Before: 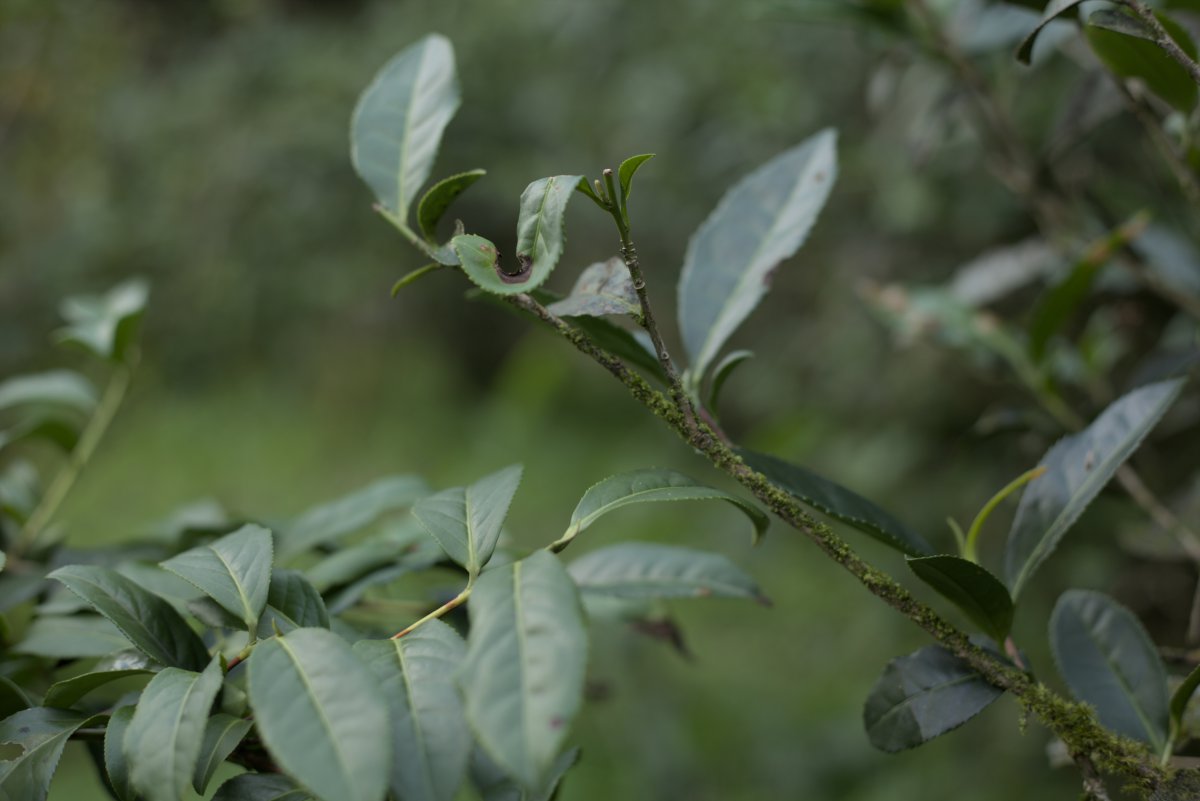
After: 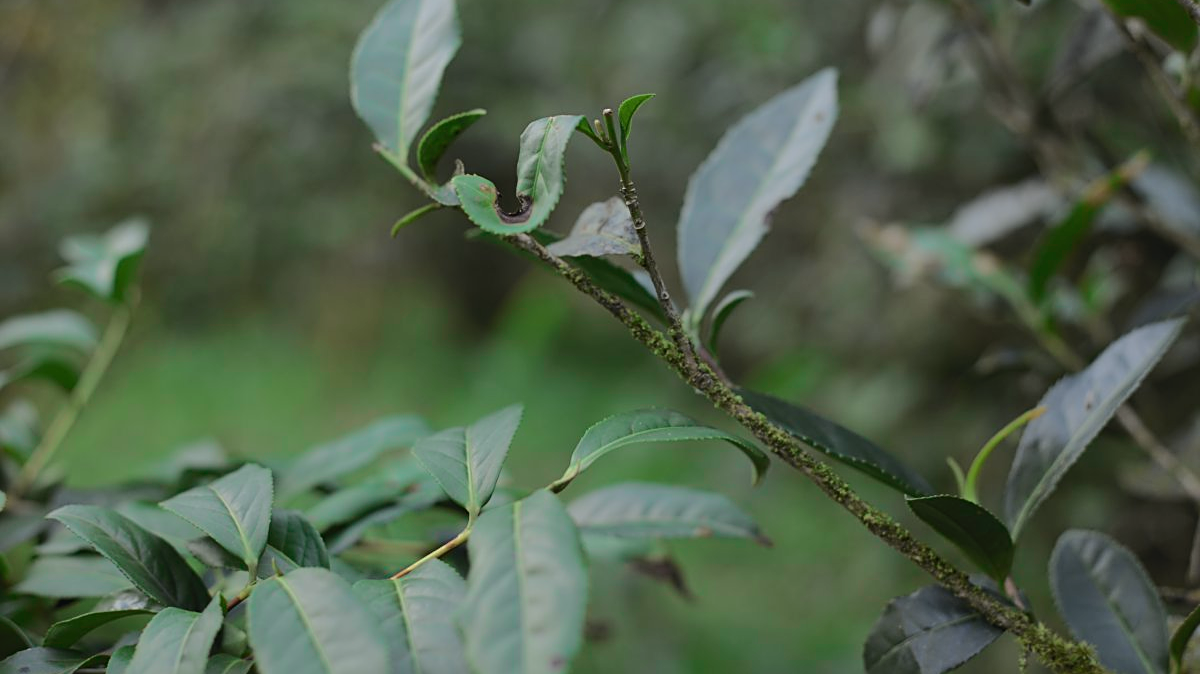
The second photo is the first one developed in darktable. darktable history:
tone curve: curves: ch0 [(0, 0.026) (0.175, 0.178) (0.463, 0.502) (0.796, 0.764) (1, 0.961)]; ch1 [(0, 0) (0.437, 0.398) (0.469, 0.472) (0.505, 0.504) (0.553, 0.552) (1, 1)]; ch2 [(0, 0) (0.505, 0.495) (0.579, 0.579) (1, 1)], color space Lab, independent channels, preserve colors none
sharpen: on, module defaults
shadows and highlights: radius 128.06, shadows 30.43, highlights -30.66, low approximation 0.01, soften with gaussian
crop: top 7.604%, bottom 8.204%
